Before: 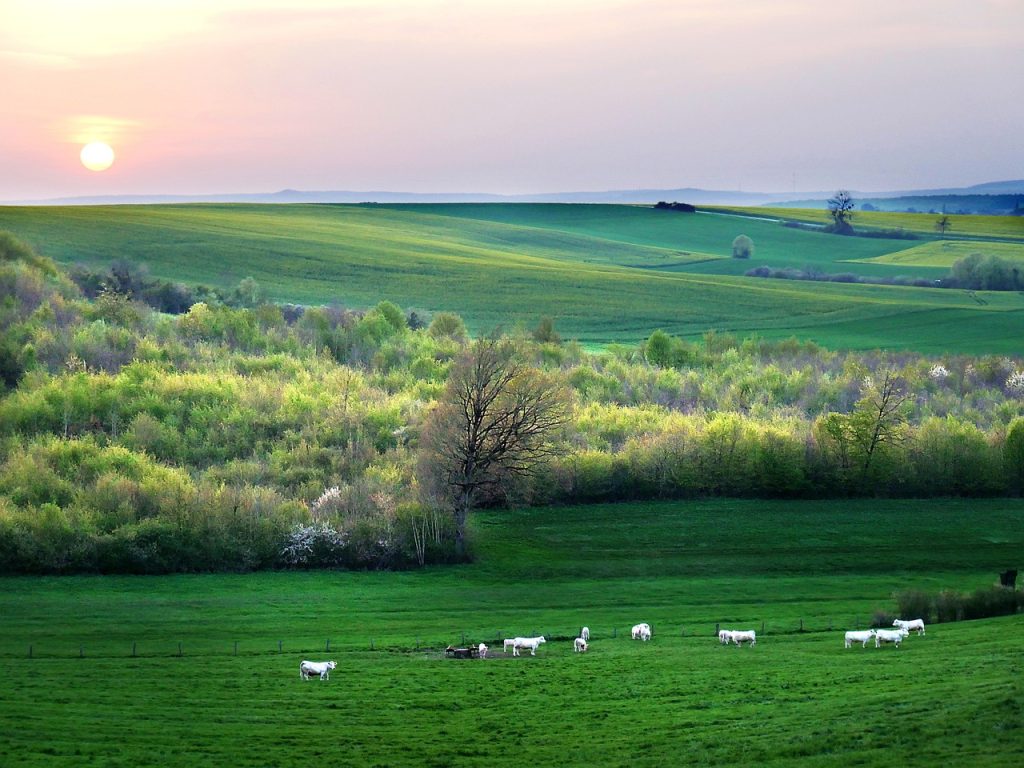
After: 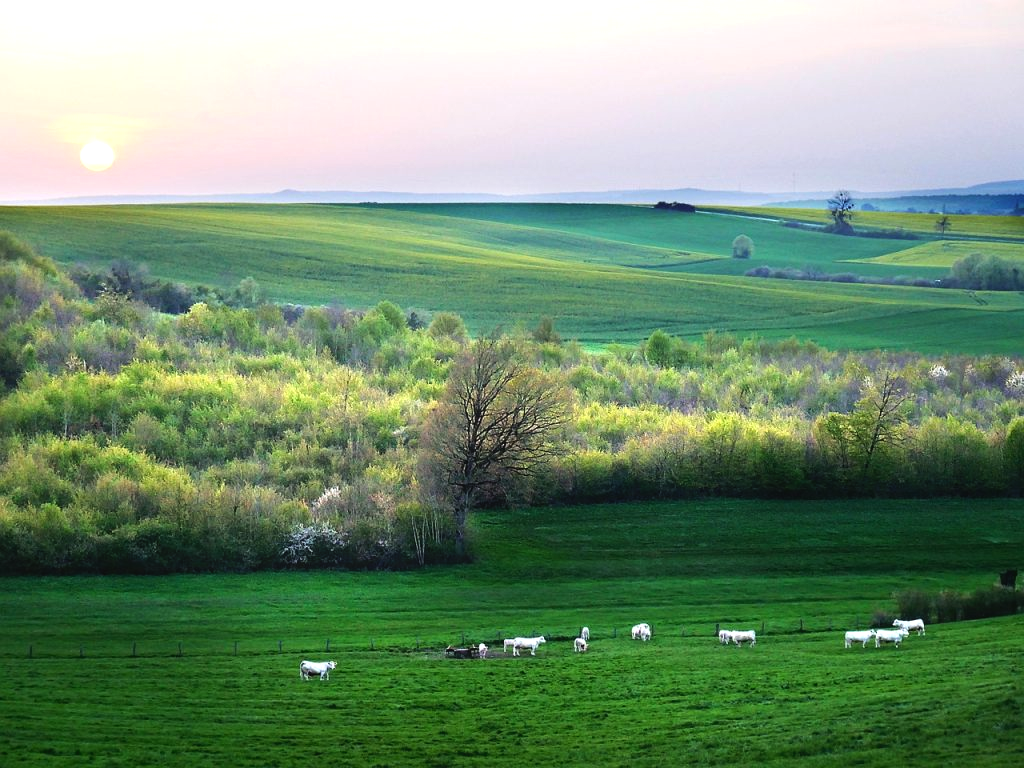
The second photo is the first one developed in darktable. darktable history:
tone equalizer: -8 EV -0.417 EV, -7 EV -0.389 EV, -6 EV -0.333 EV, -5 EV -0.222 EV, -3 EV 0.222 EV, -2 EV 0.333 EV, -1 EV 0.389 EV, +0 EV 0.417 EV, edges refinement/feathering 500, mask exposure compensation -1.25 EV, preserve details no
contrast equalizer: y [[0.439, 0.44, 0.442, 0.457, 0.493, 0.498], [0.5 ×6], [0.5 ×6], [0 ×6], [0 ×6]], mix 0.59
